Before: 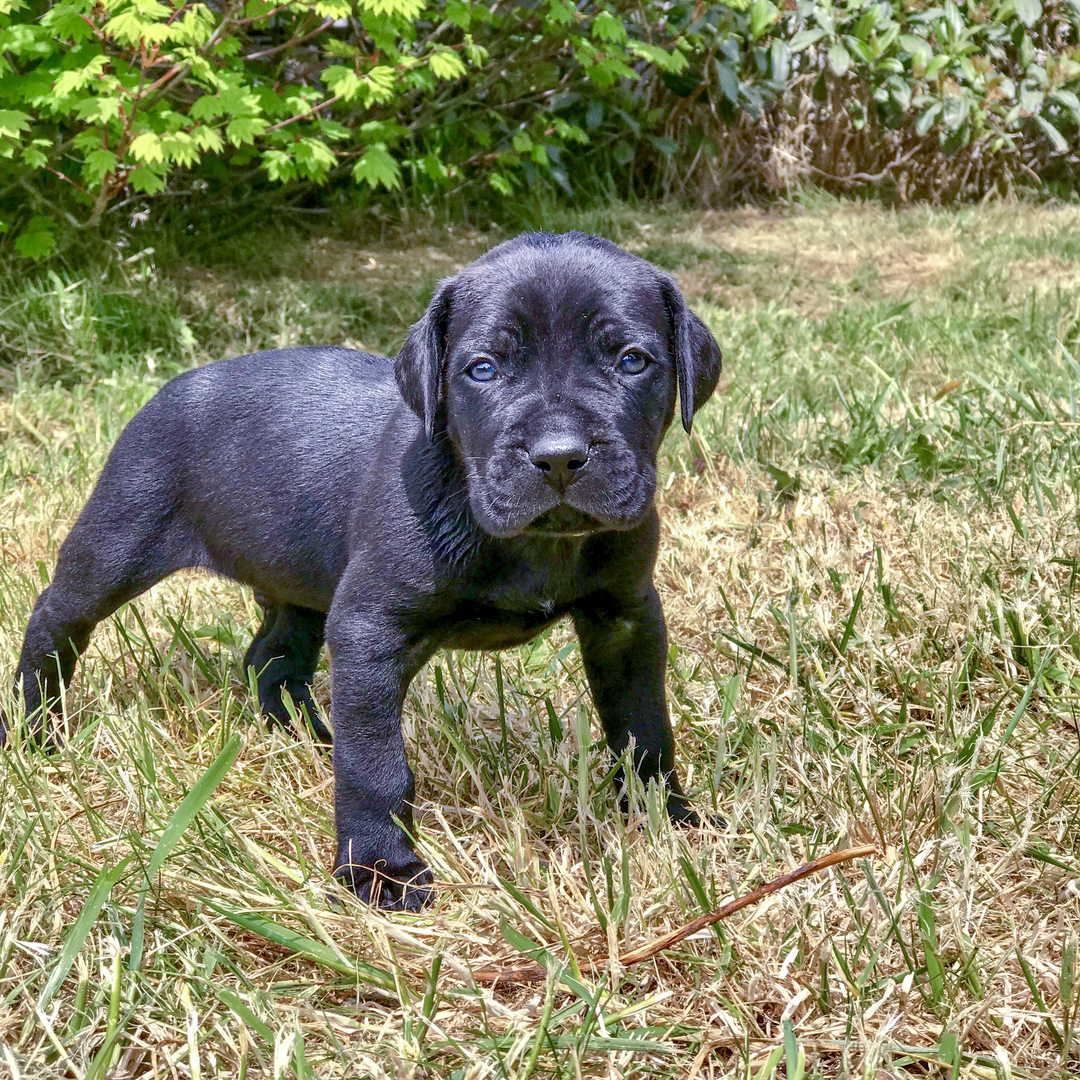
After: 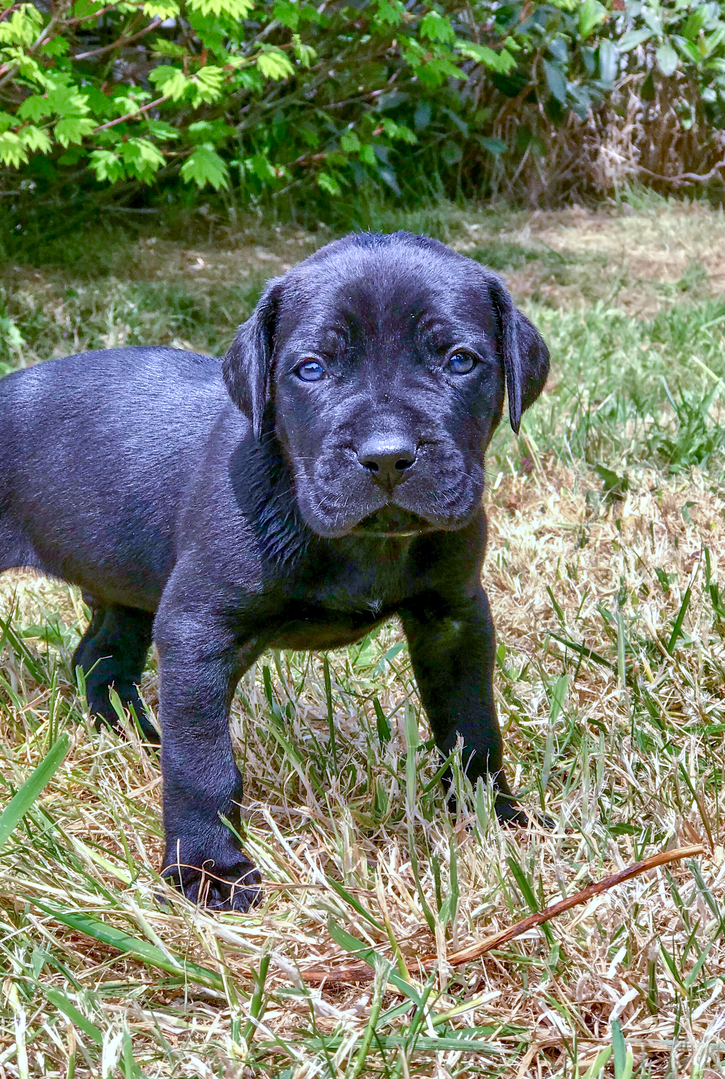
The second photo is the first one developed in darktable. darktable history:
crop and rotate: left 16.004%, right 16.851%
color calibration: illuminant as shot in camera, x 0.37, y 0.382, temperature 4317.06 K, saturation algorithm version 1 (2020)
